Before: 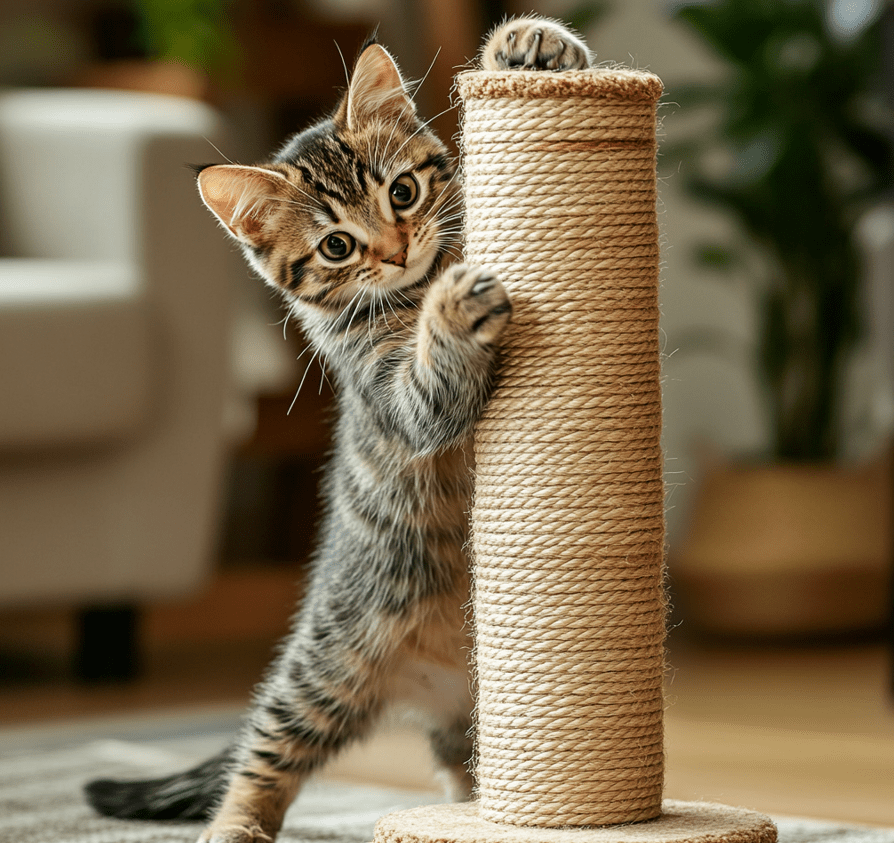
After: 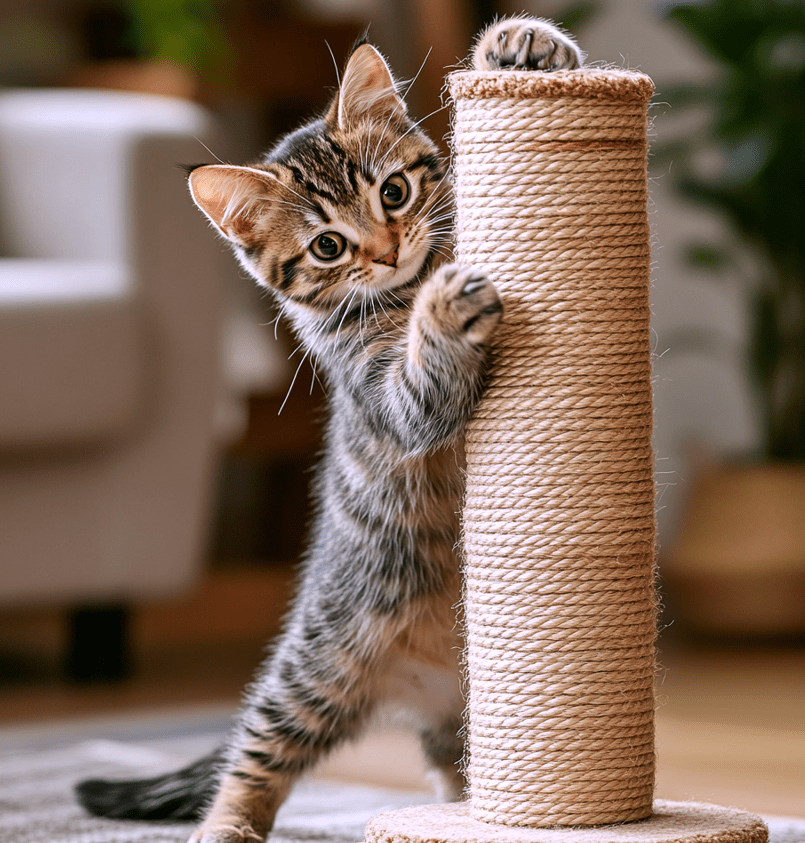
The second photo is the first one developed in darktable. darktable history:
tone equalizer: on, module defaults
white balance: red 1.042, blue 1.17
crop and rotate: left 1.088%, right 8.807%
